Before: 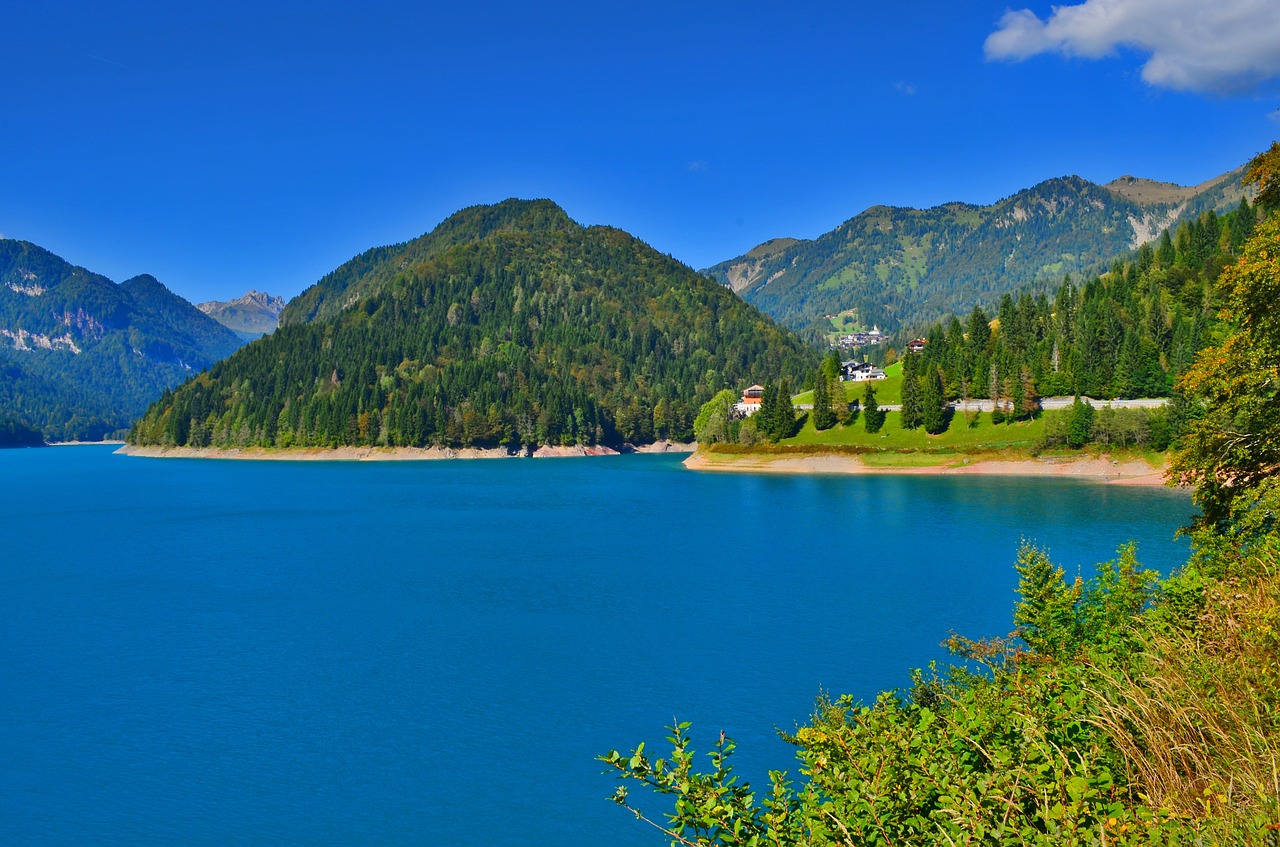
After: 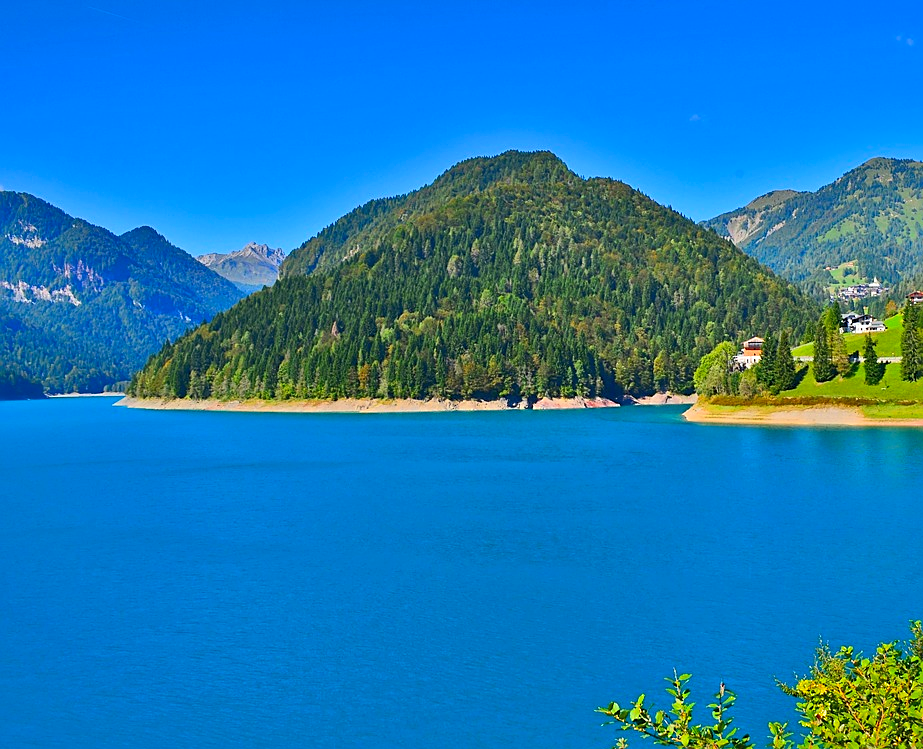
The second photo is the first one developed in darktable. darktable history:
crop: top 5.741%, right 27.883%, bottom 5.76%
shadows and highlights: on, module defaults
sharpen: on, module defaults
exposure: exposure -0.011 EV, compensate highlight preservation false
contrast brightness saturation: contrast 0.204, brightness 0.159, saturation 0.225
